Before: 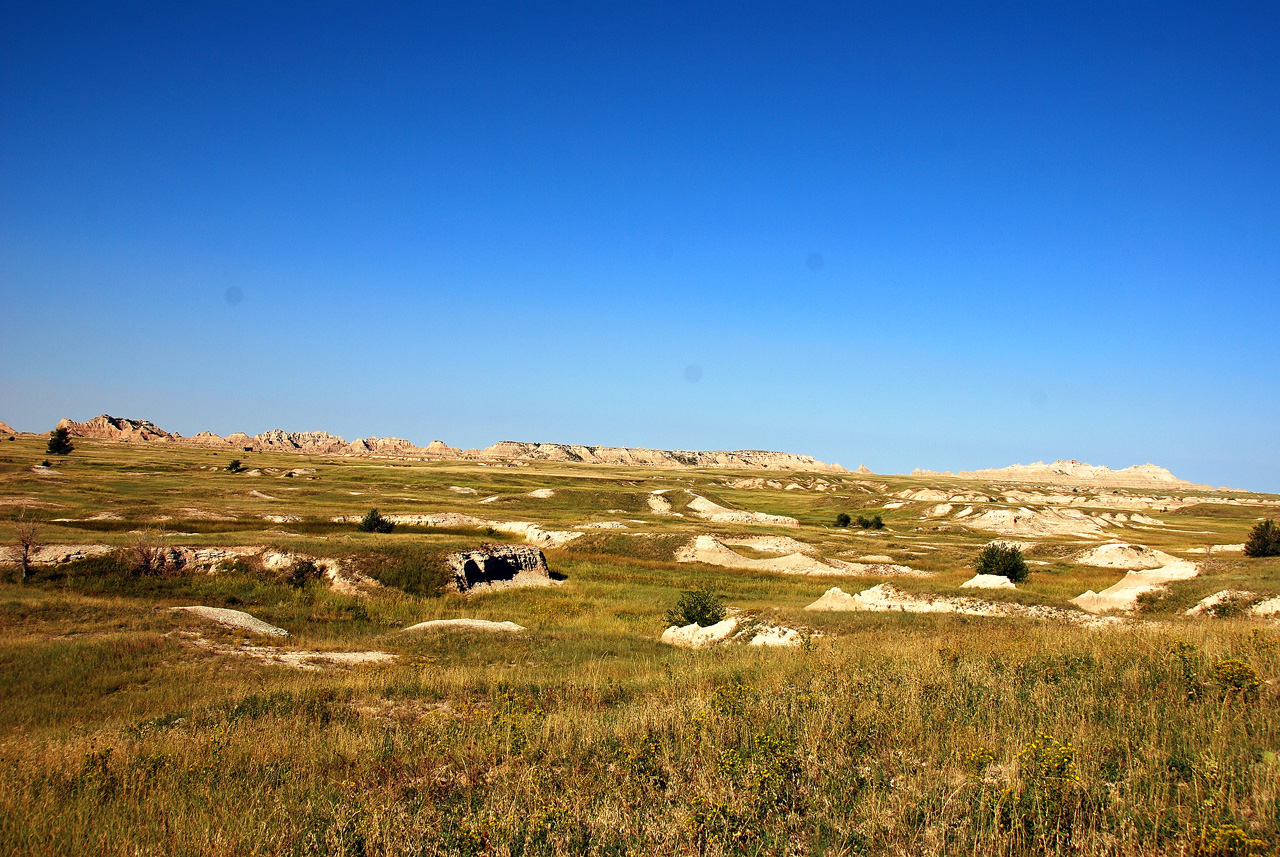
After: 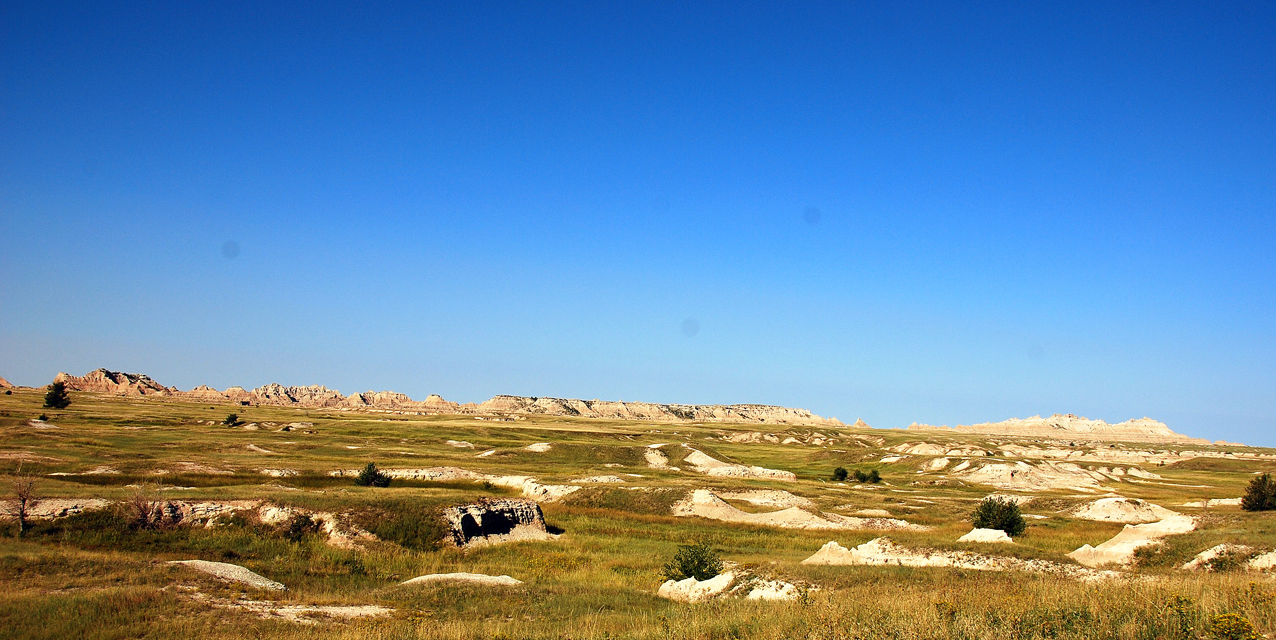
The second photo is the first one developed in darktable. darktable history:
crop: left 0.268%, top 5.48%, bottom 19.732%
